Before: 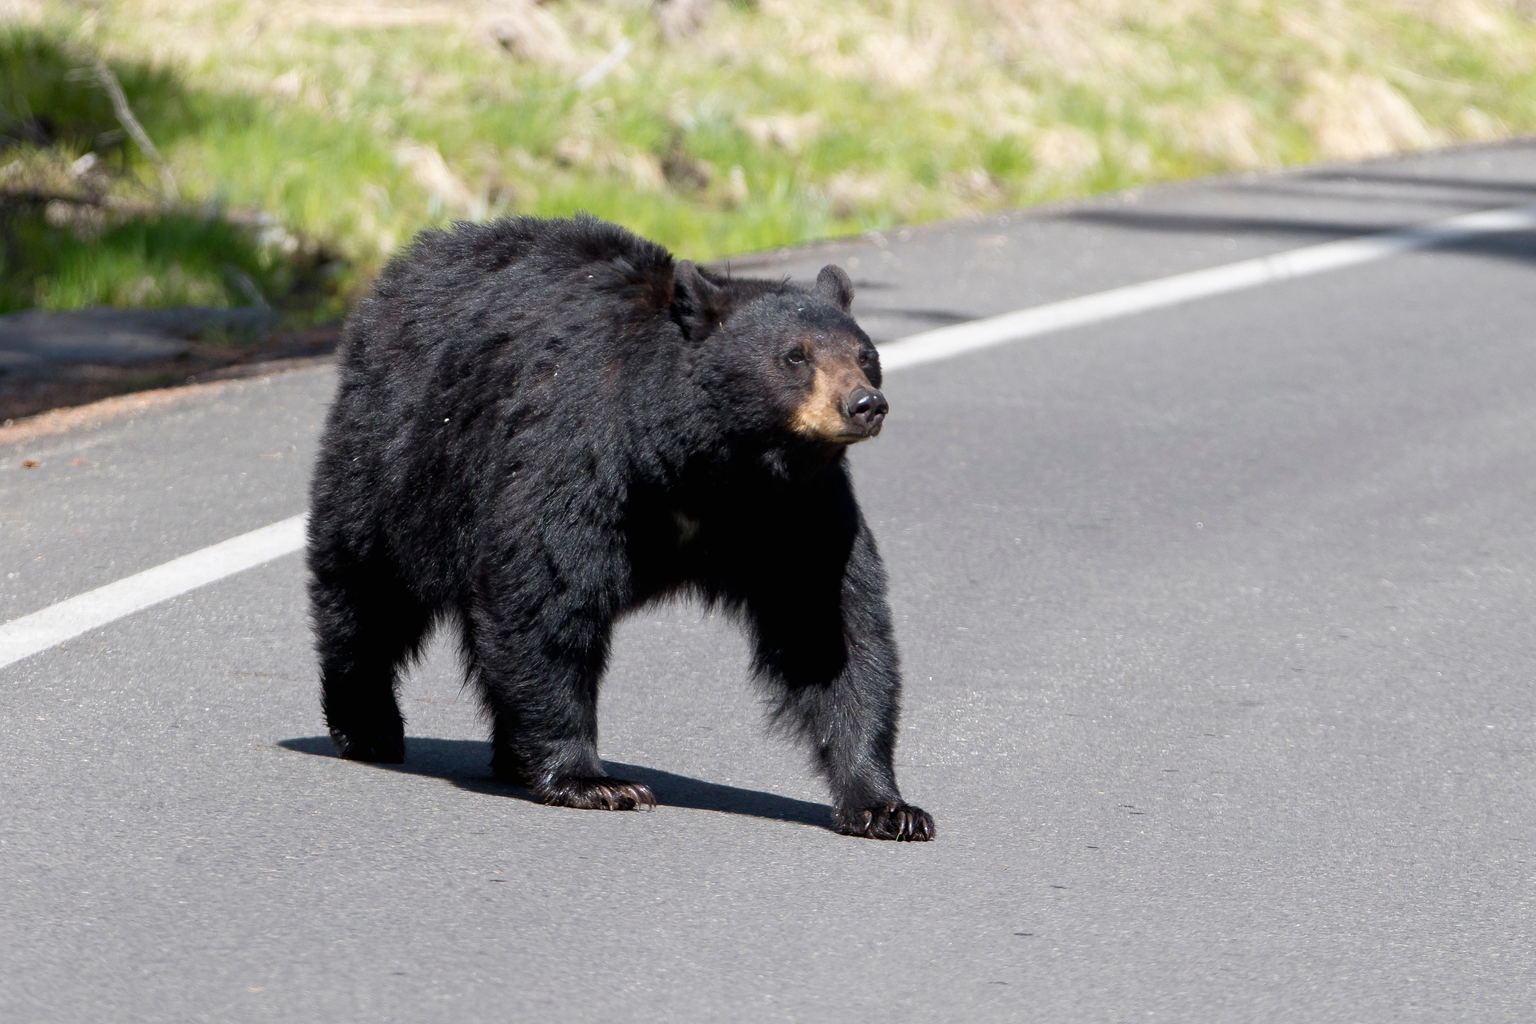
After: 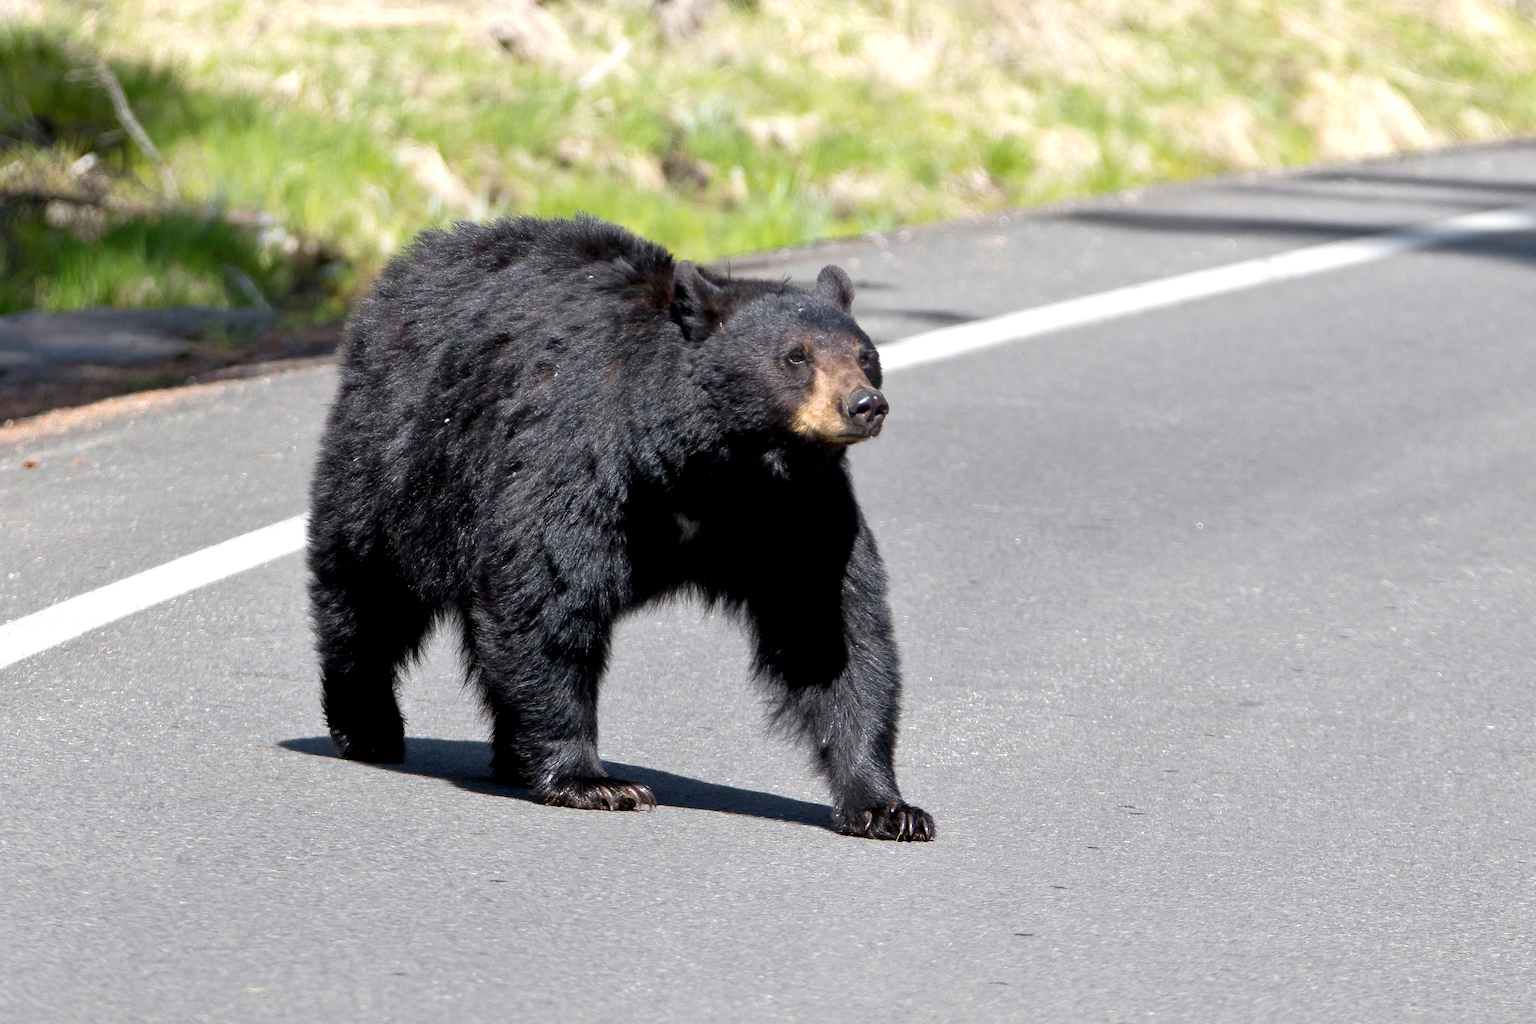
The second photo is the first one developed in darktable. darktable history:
shadows and highlights: shadows 37.27, highlights -28.18, soften with gaussian
exposure: black level correction 0.001, exposure 0.3 EV, compensate highlight preservation false
